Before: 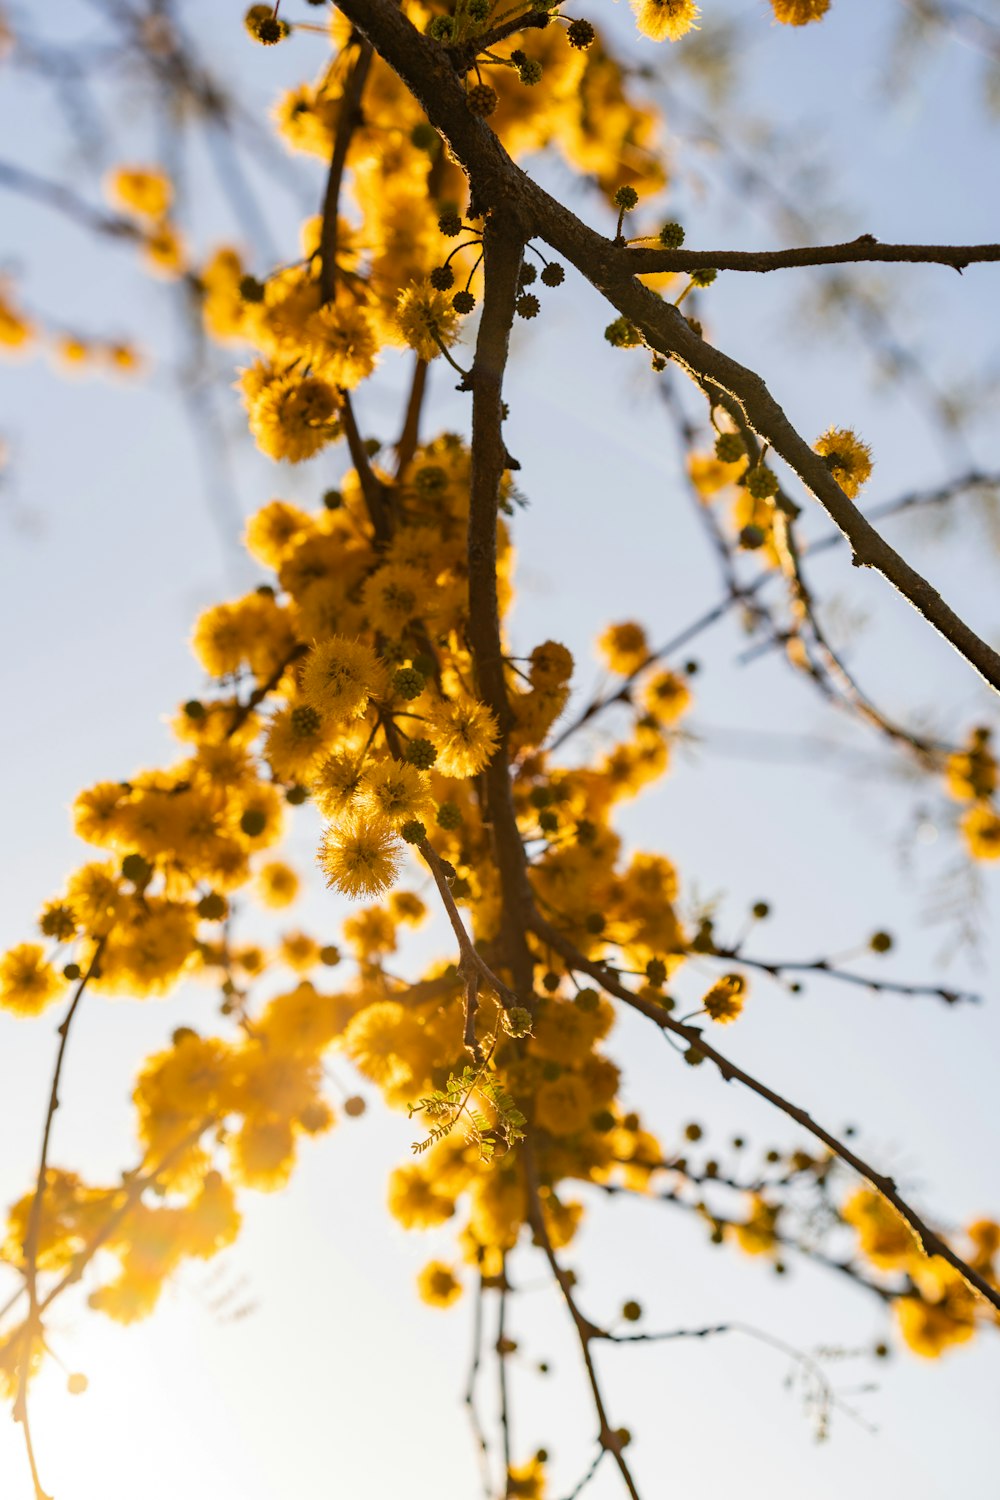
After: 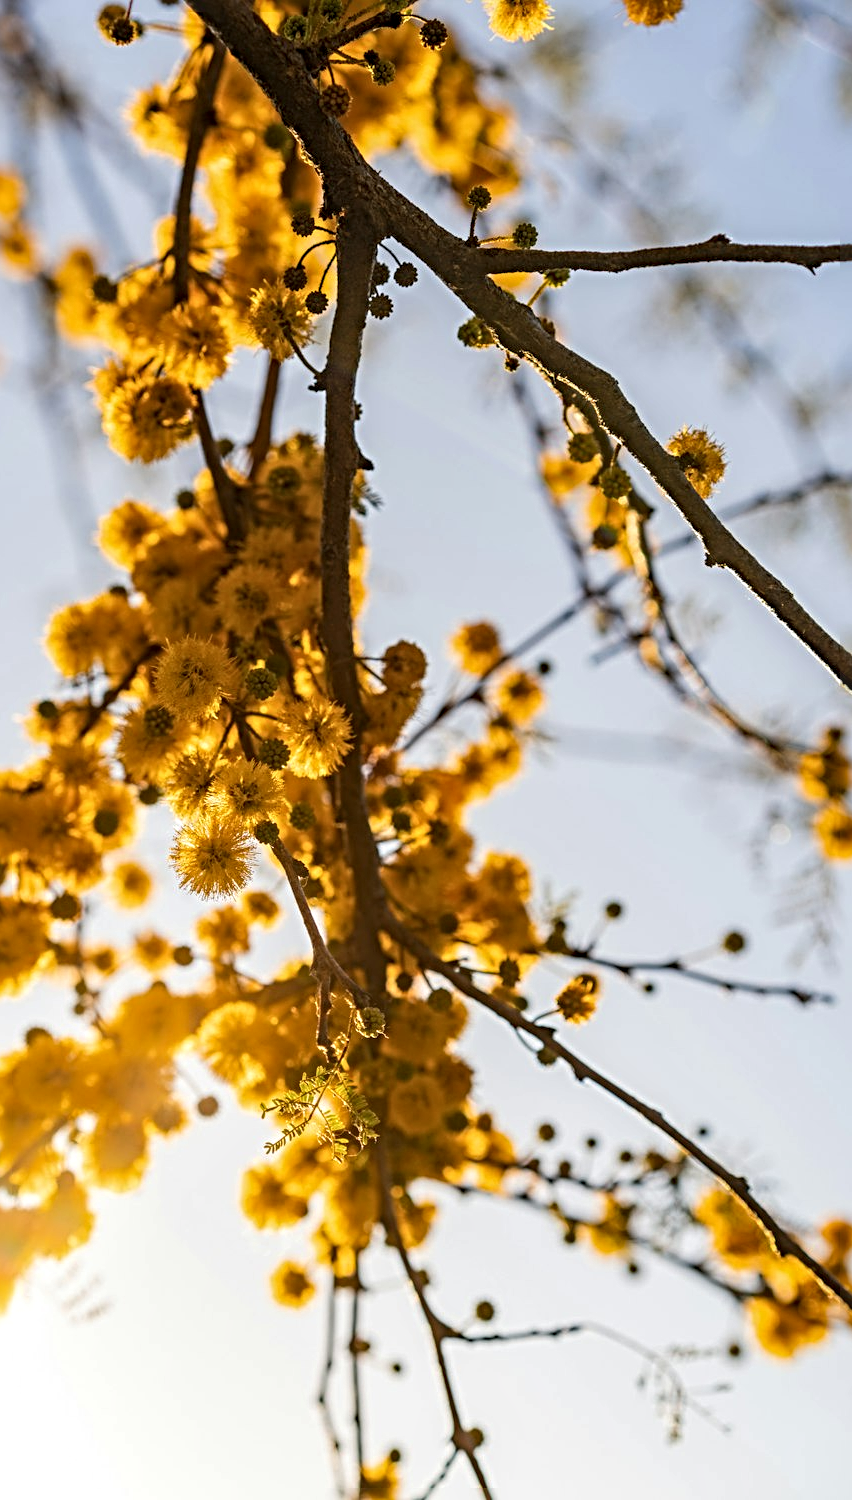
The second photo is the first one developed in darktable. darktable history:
crop and rotate: left 14.757%
local contrast: on, module defaults
sharpen: radius 4.87
